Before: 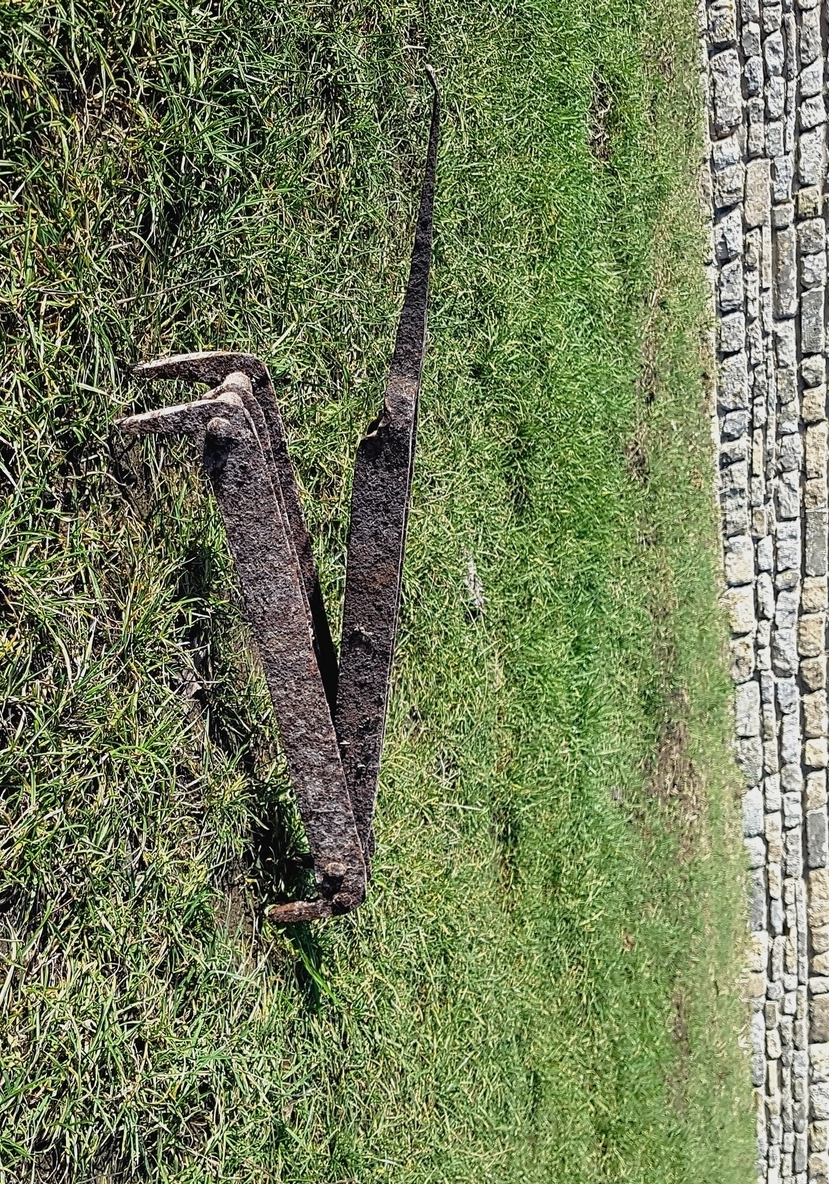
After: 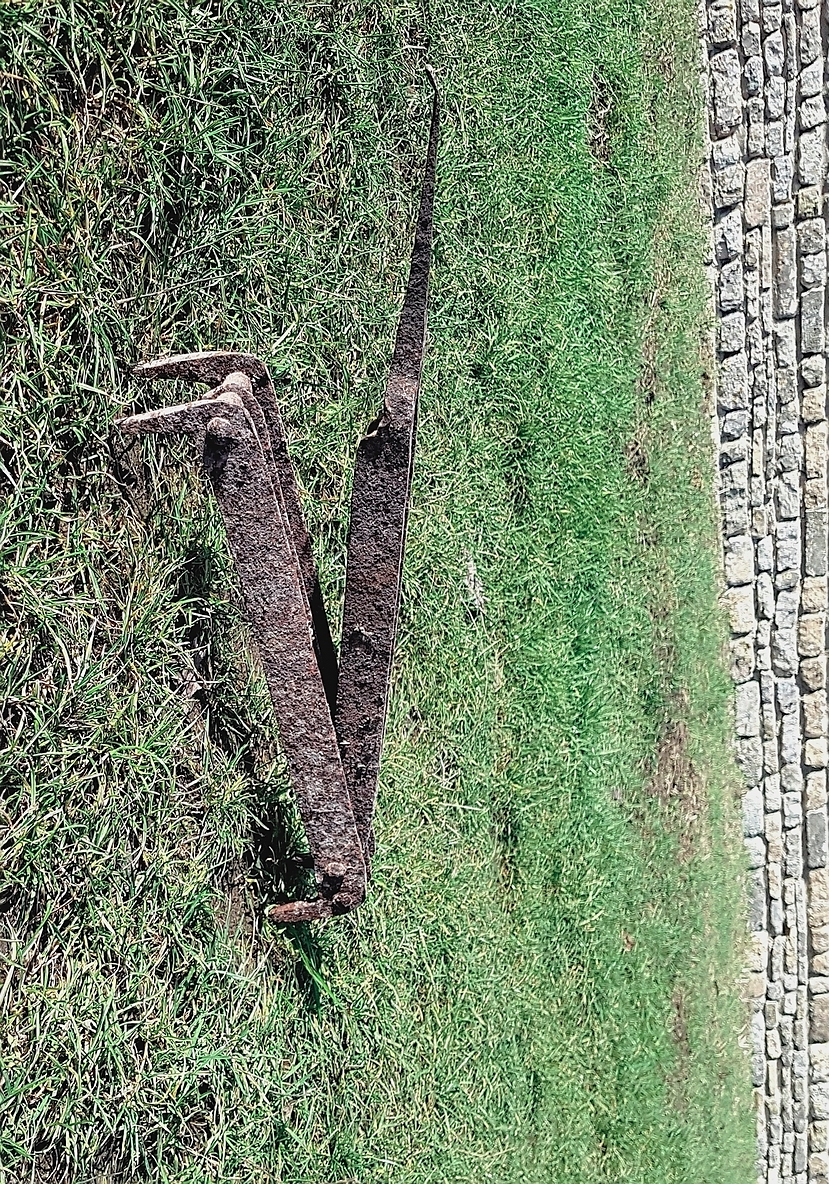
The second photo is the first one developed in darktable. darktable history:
color contrast: blue-yellow contrast 0.62
contrast brightness saturation: brightness 0.09, saturation 0.19
sharpen: radius 0.969, amount 0.604
